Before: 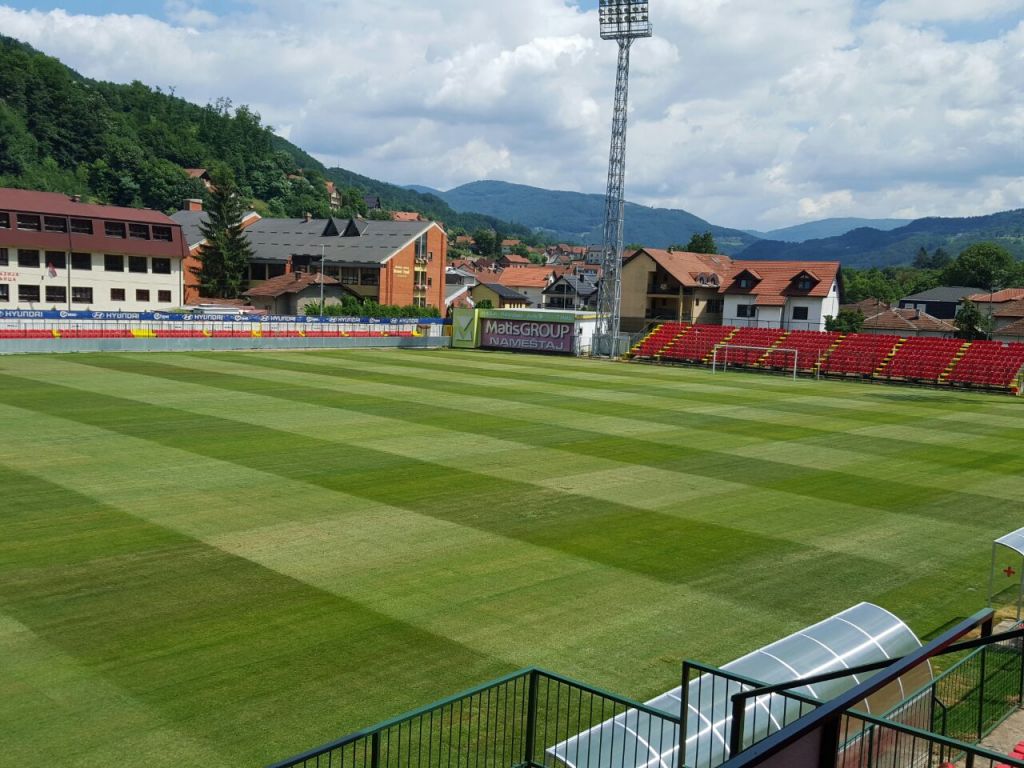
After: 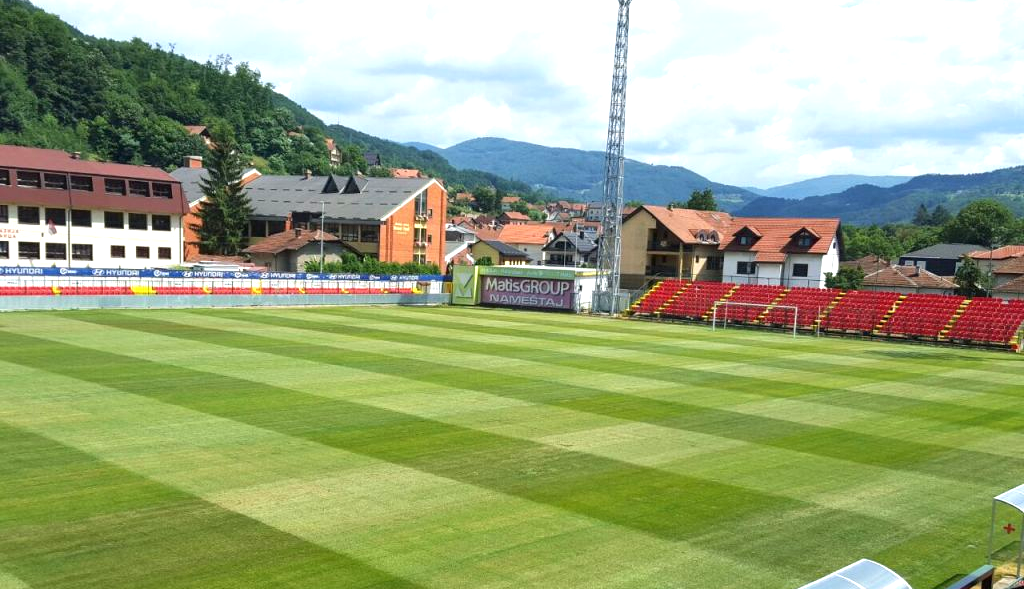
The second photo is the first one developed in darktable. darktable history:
crop: top 5.667%, bottom 17.637%
exposure: exposure 0.935 EV, compensate highlight preservation false
